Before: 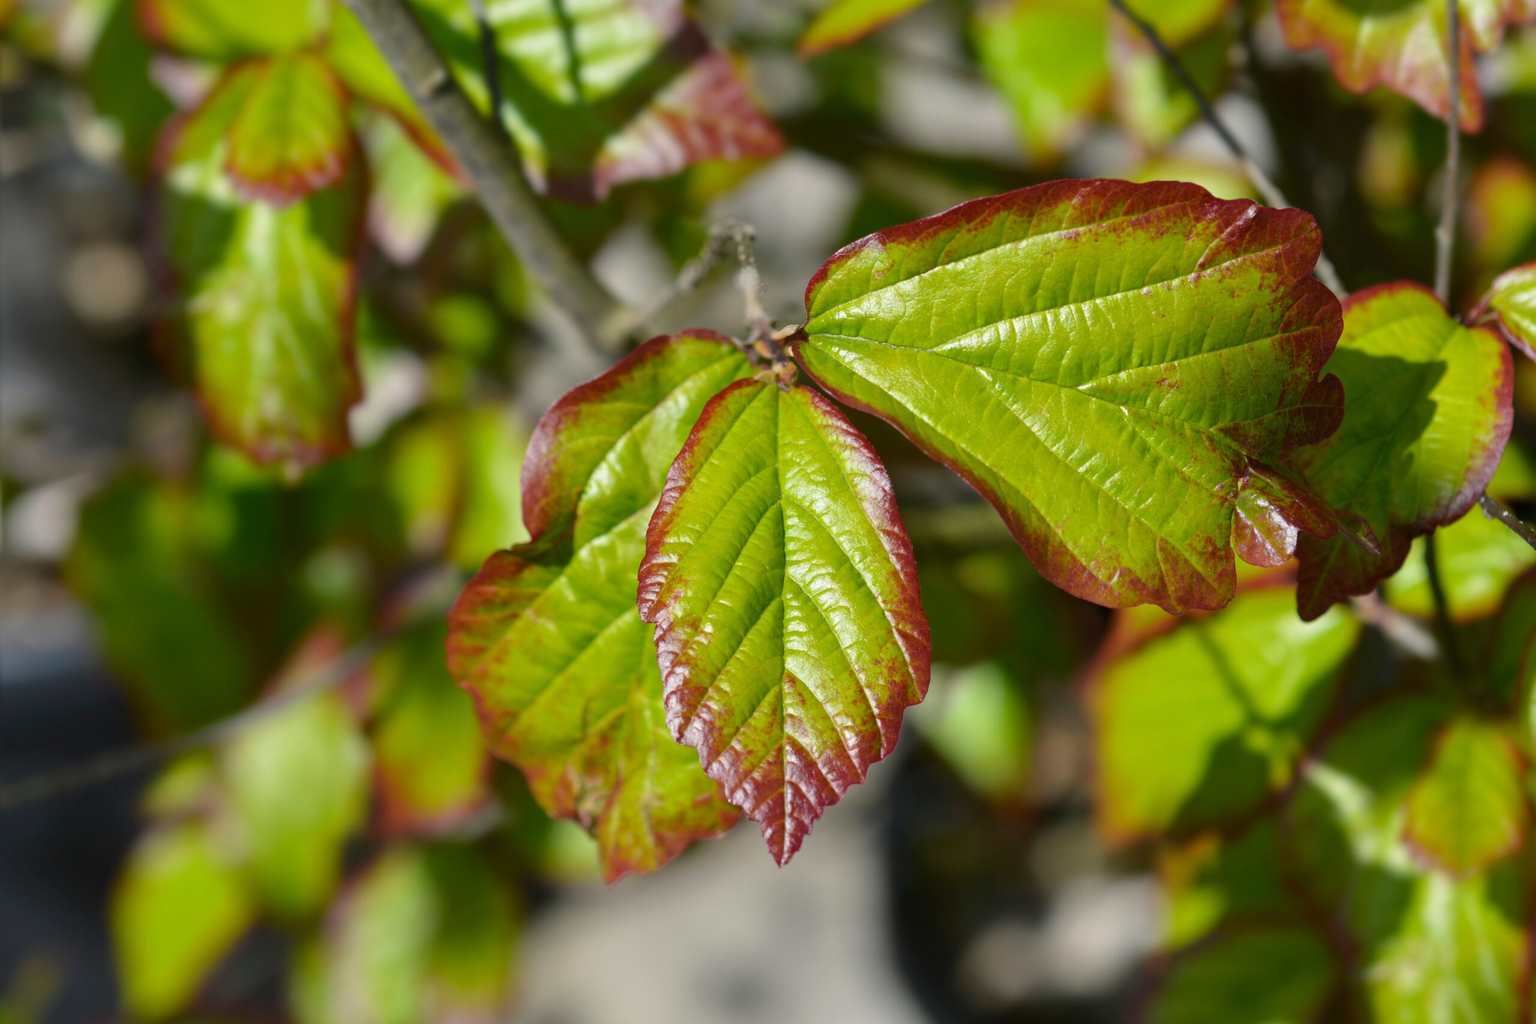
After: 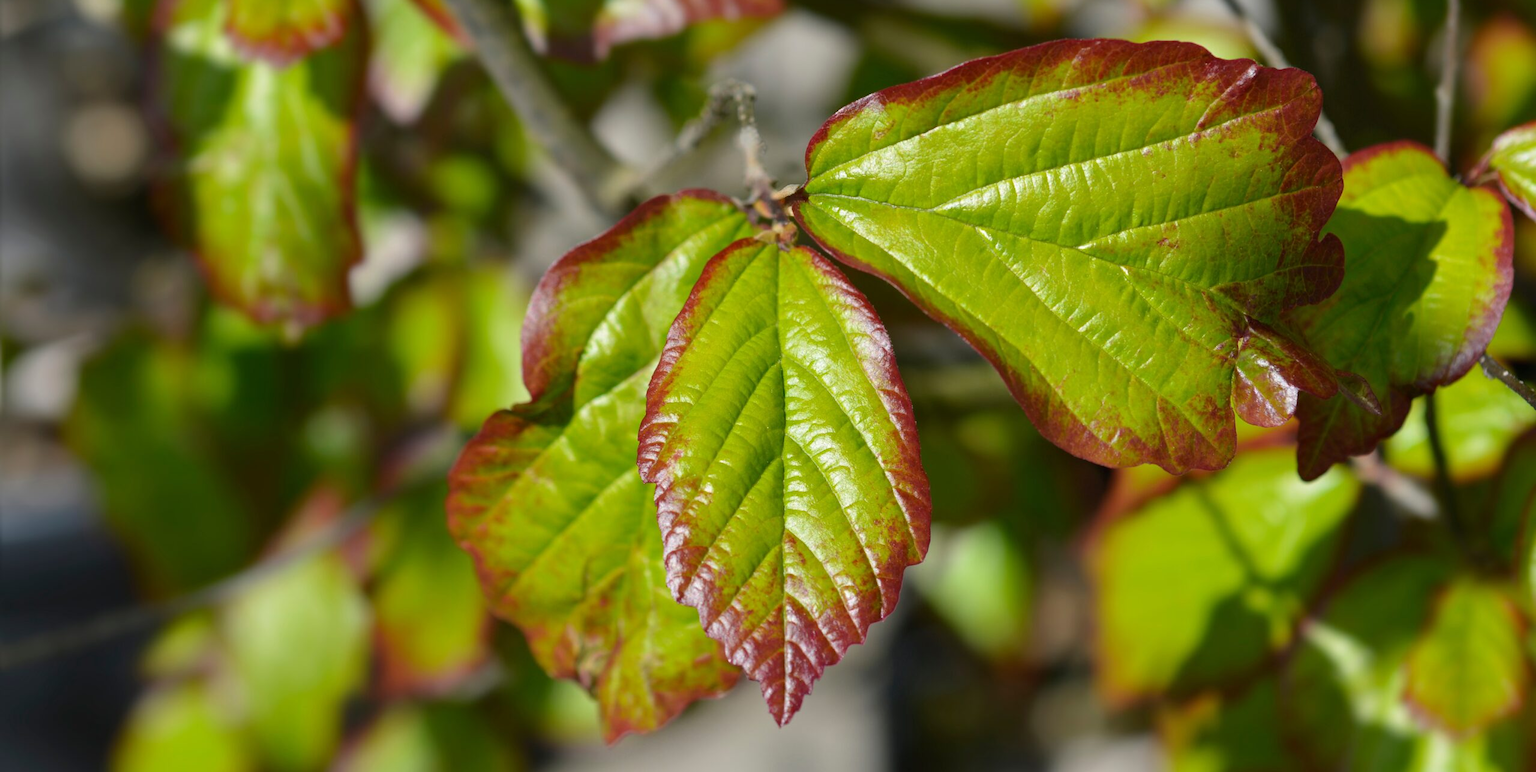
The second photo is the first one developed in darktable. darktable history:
crop: top 13.714%, bottom 10.812%
